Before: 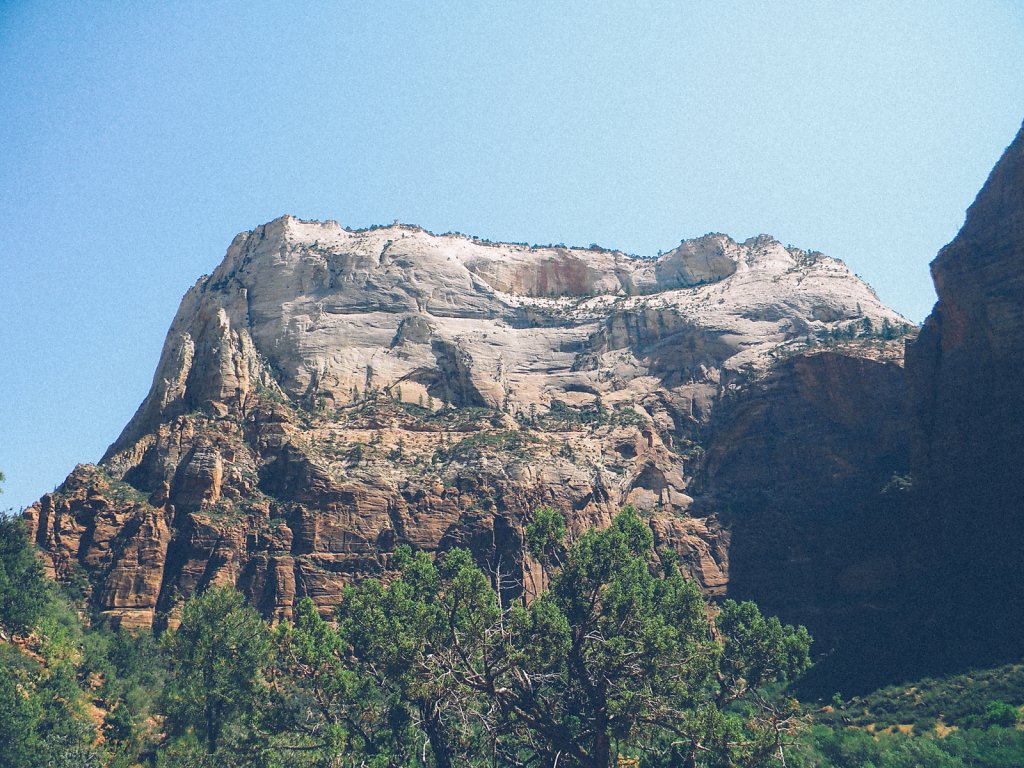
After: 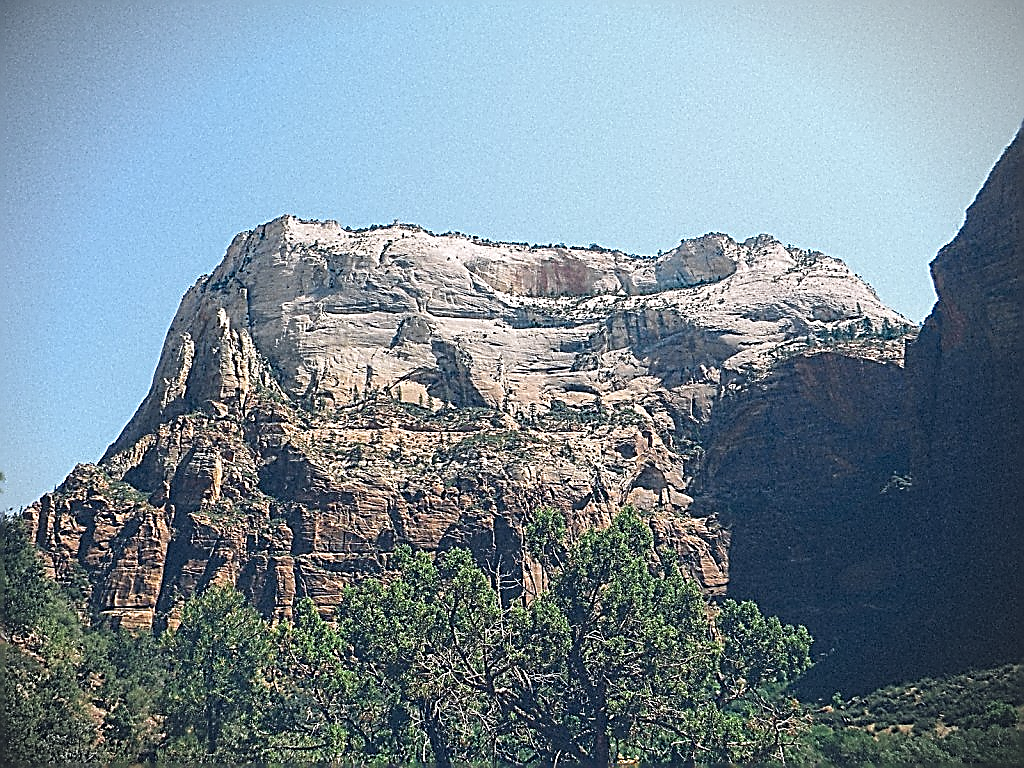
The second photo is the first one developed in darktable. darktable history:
vignetting: fall-off start 88.56%, fall-off radius 43.78%, saturation -0.651, width/height ratio 1.161
sharpen: amount 1.989
